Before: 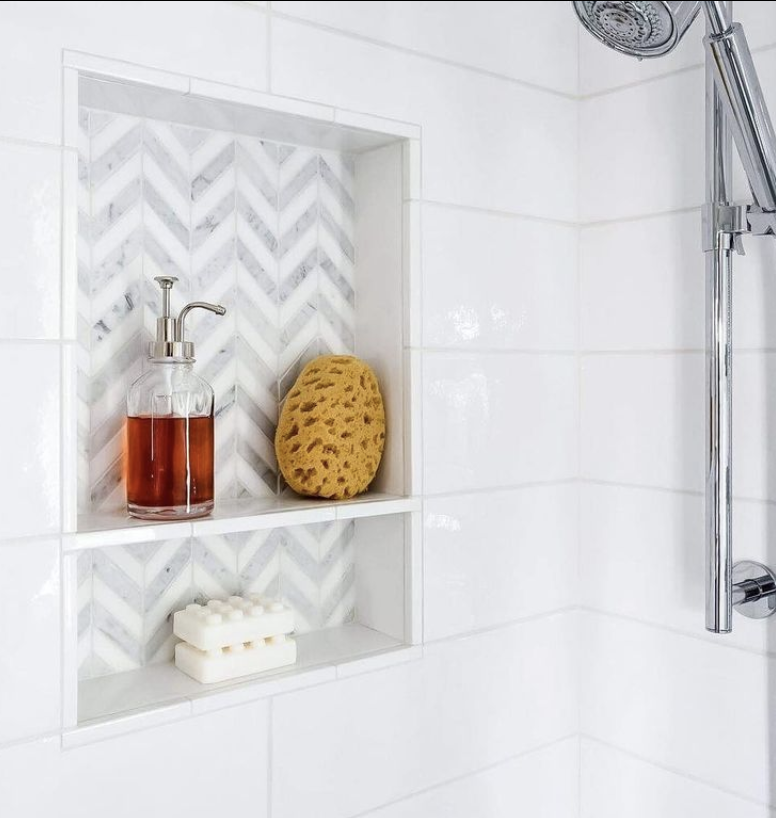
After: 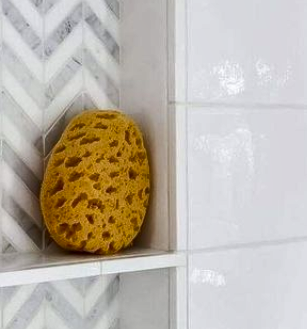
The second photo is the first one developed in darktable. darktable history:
crop: left 30.361%, top 30.018%, right 29.974%, bottom 29.707%
shadows and highlights: low approximation 0.01, soften with gaussian
